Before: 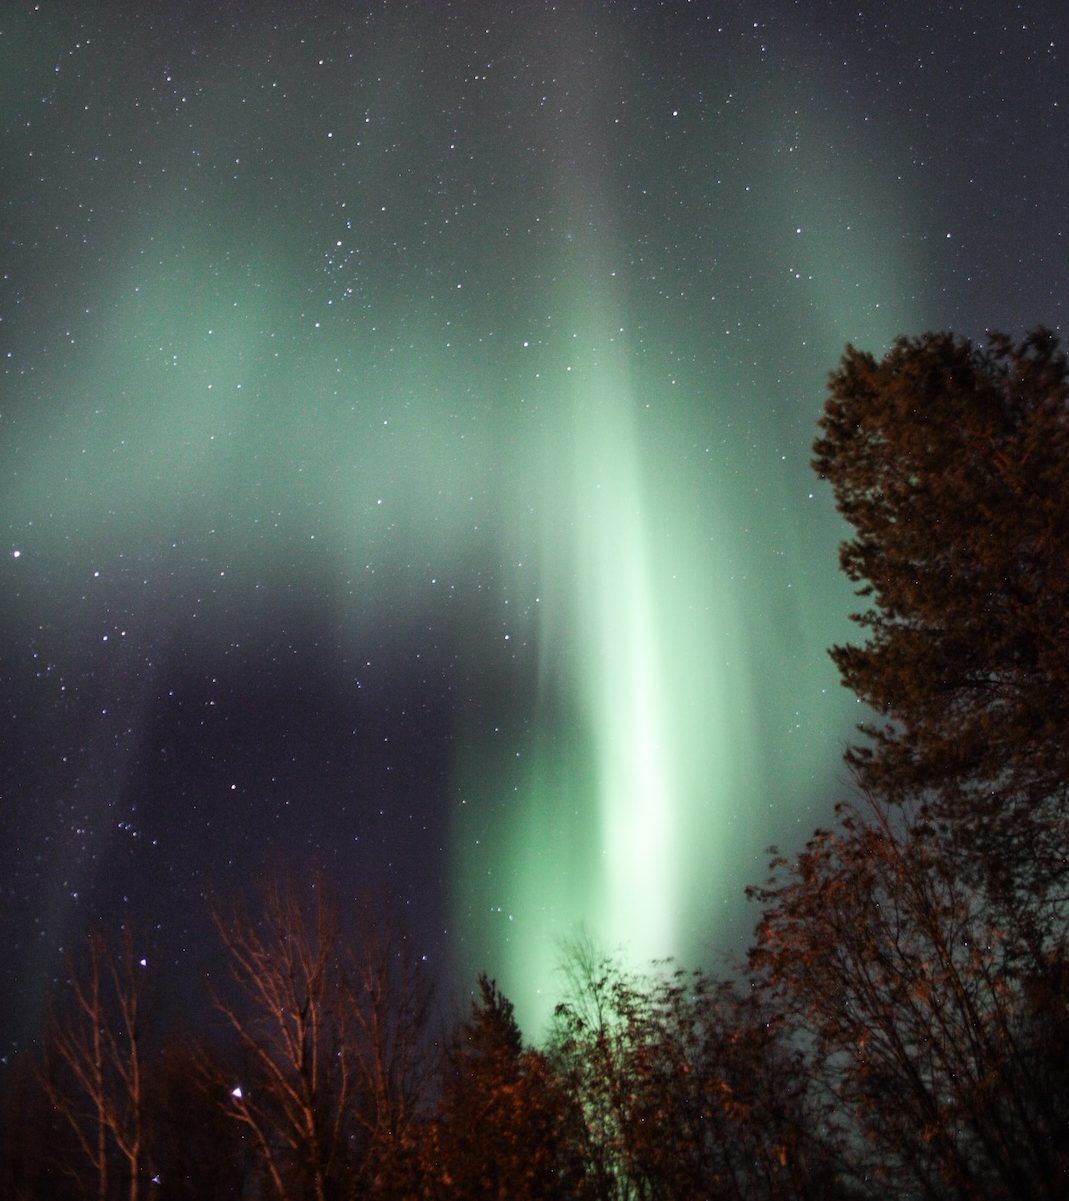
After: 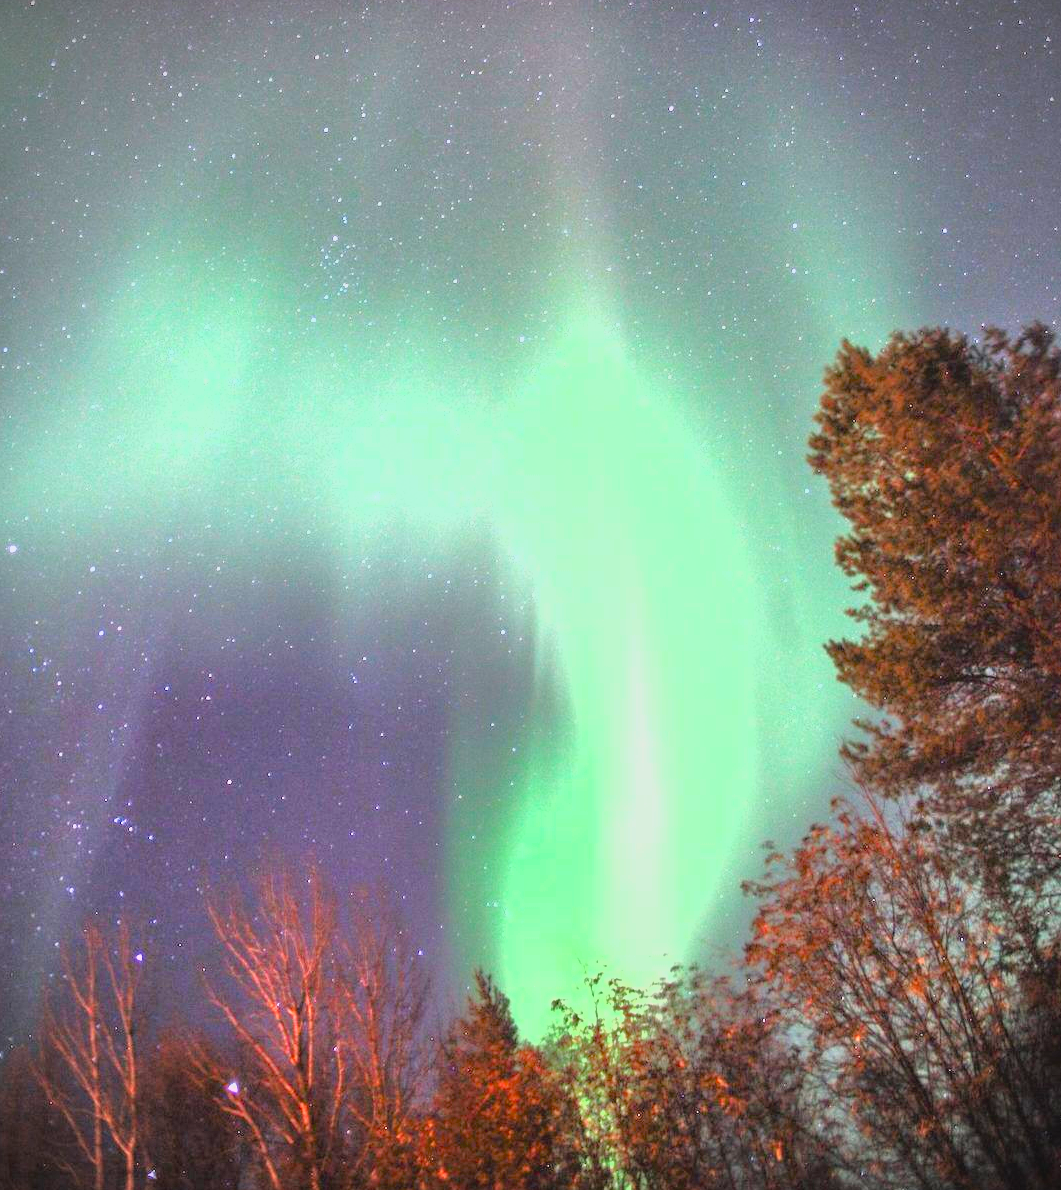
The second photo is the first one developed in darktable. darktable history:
contrast brightness saturation: saturation 0.13
crop: left 0.434%, top 0.485%, right 0.244%, bottom 0.386%
exposure: black level correction 0, exposure 1.75 EV, compensate exposure bias true, compensate highlight preservation false
vignetting: fall-off start 92.6%, brightness -0.52, saturation -0.51, center (-0.012, 0)
lowpass: radius 0.1, contrast 0.85, saturation 1.1, unbound 0
tone equalizer: -7 EV 0.15 EV, -6 EV 0.6 EV, -5 EV 1.15 EV, -4 EV 1.33 EV, -3 EV 1.15 EV, -2 EV 0.6 EV, -1 EV 0.15 EV, mask exposure compensation -0.5 EV
